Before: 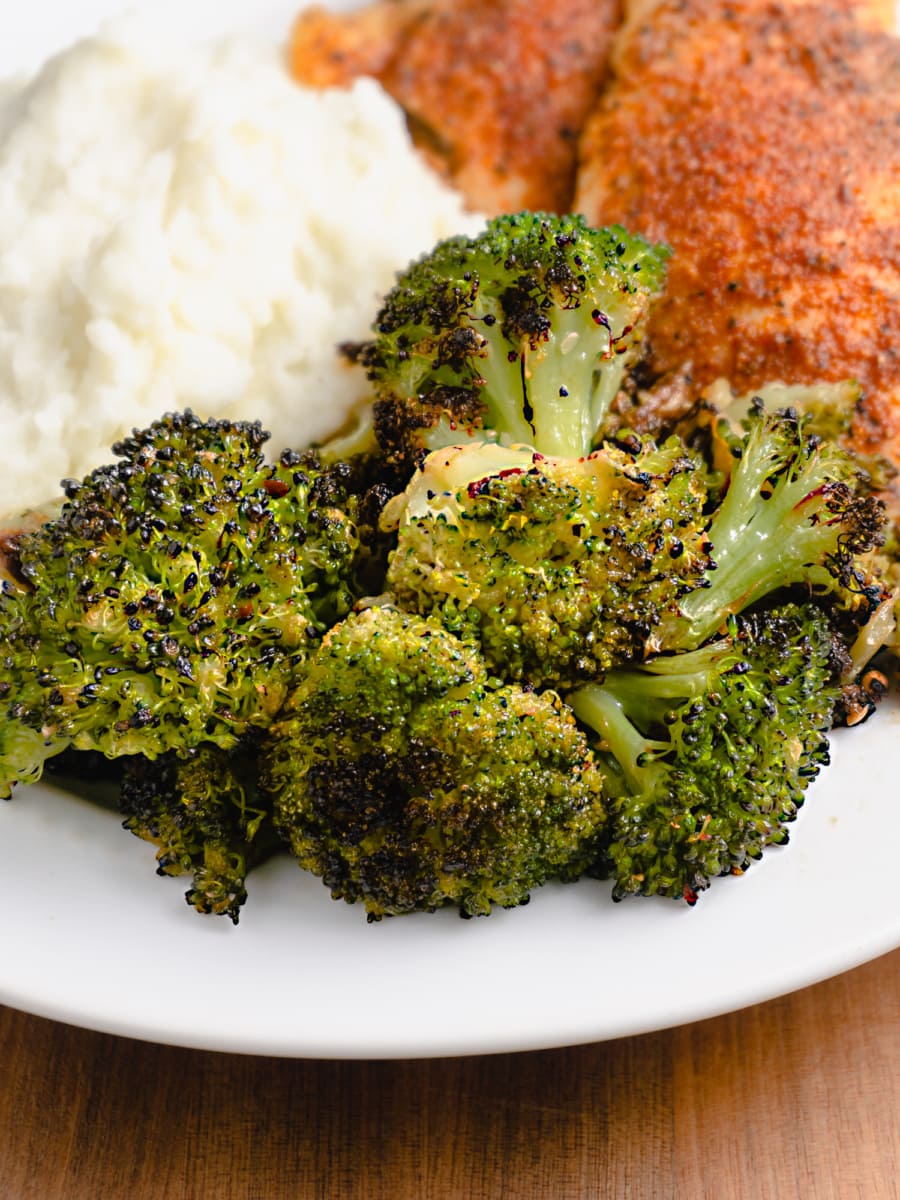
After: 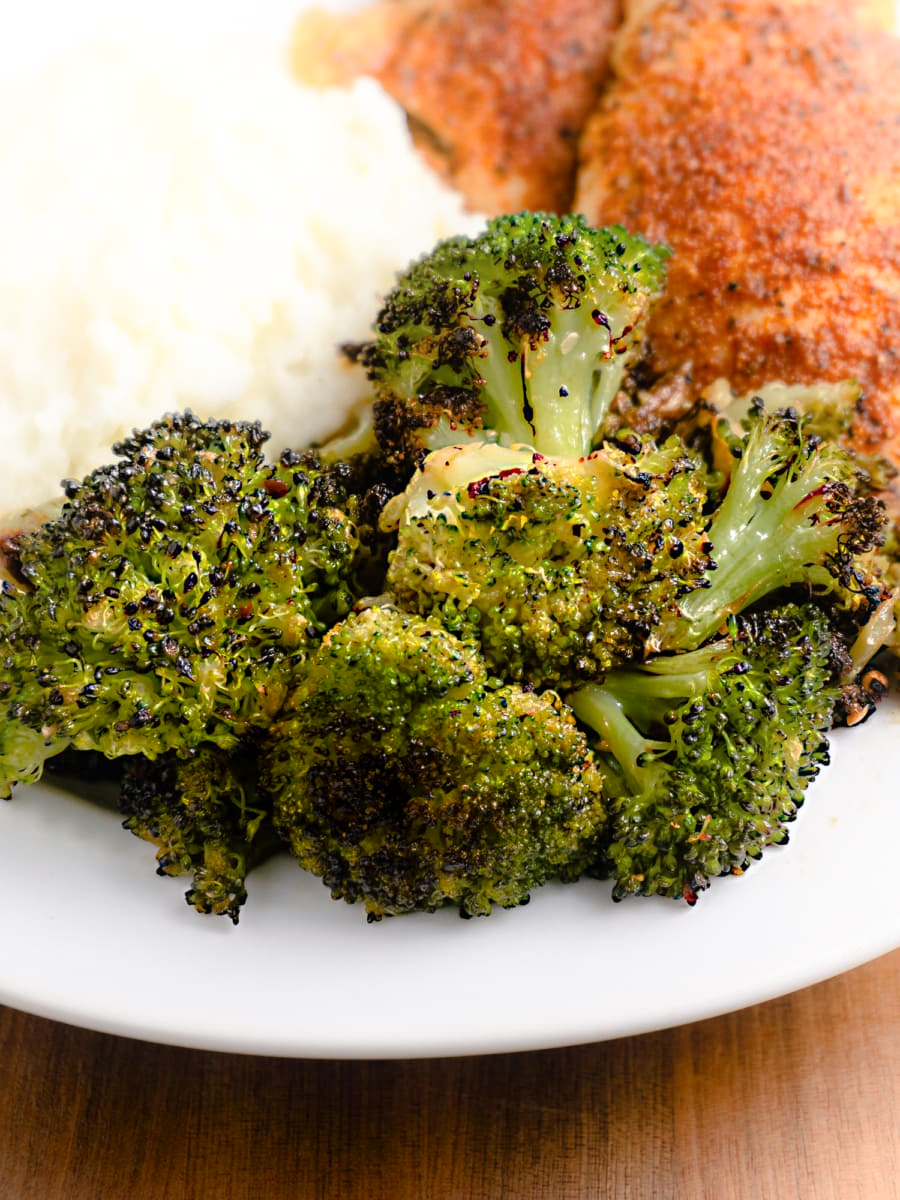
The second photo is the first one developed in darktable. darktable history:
shadows and highlights: shadows -89.91, highlights 89.25, soften with gaussian
local contrast: mode bilateral grid, contrast 19, coarseness 50, detail 119%, midtone range 0.2
